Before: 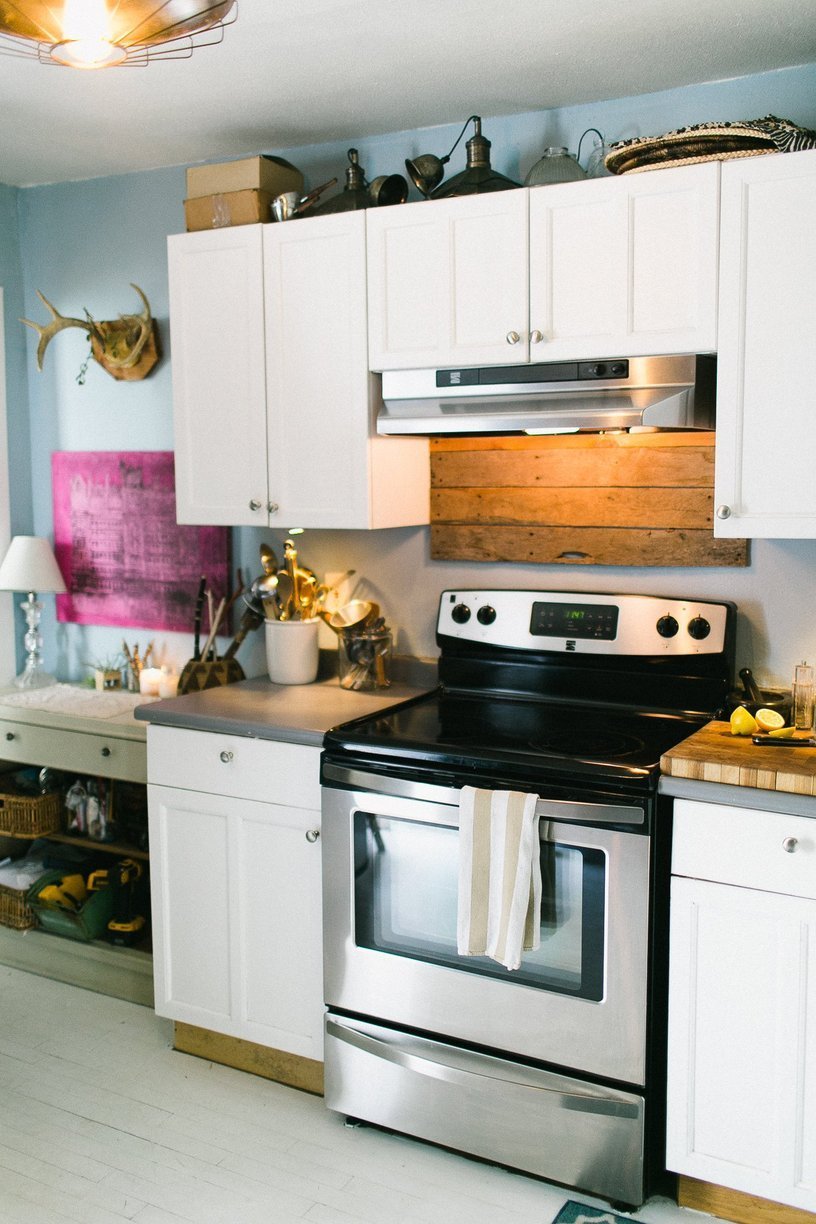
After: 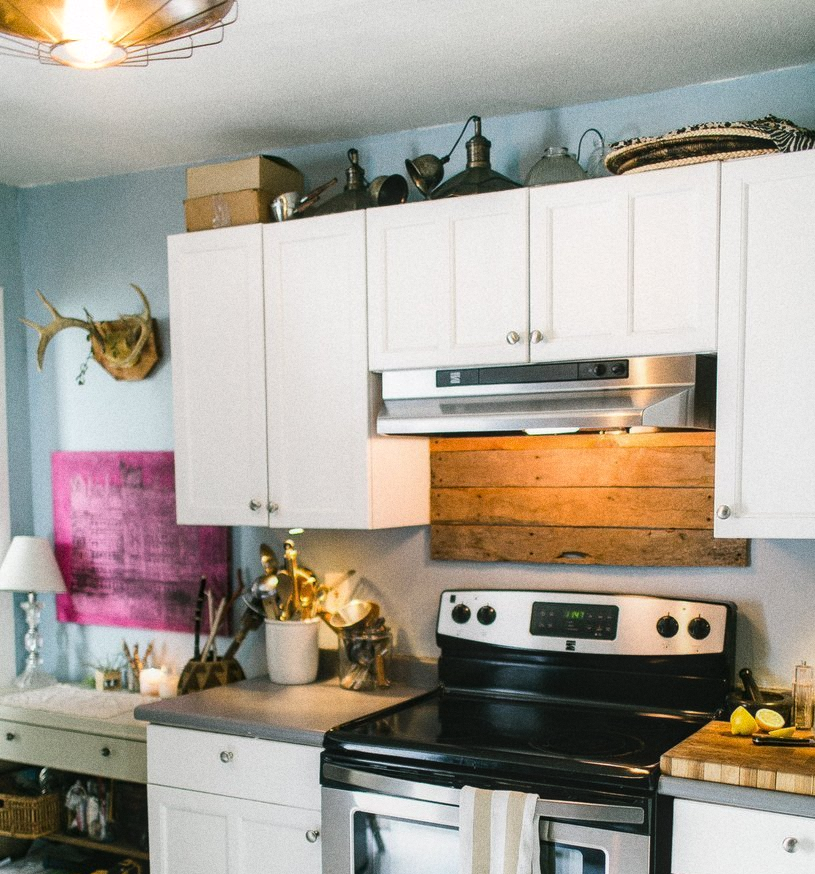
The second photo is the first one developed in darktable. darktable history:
crop: bottom 28.576%
contrast equalizer: octaves 7, y [[0.6 ×6], [0.55 ×6], [0 ×6], [0 ×6], [0 ×6]], mix -0.2
grain: coarseness 0.47 ISO
local contrast: on, module defaults
